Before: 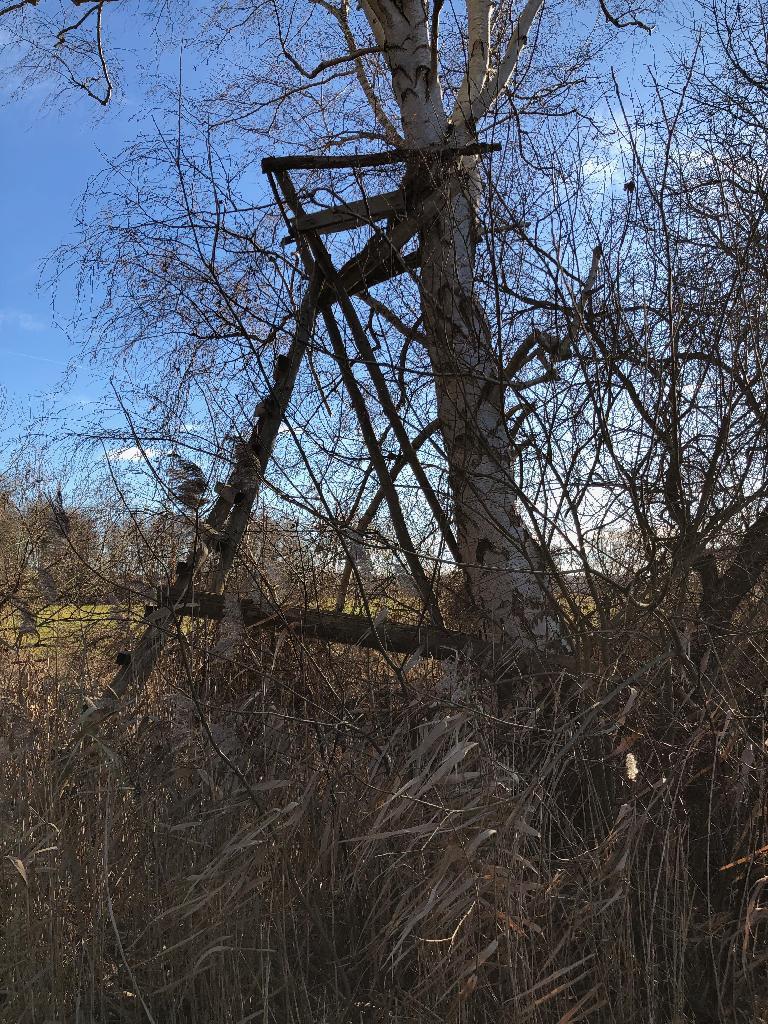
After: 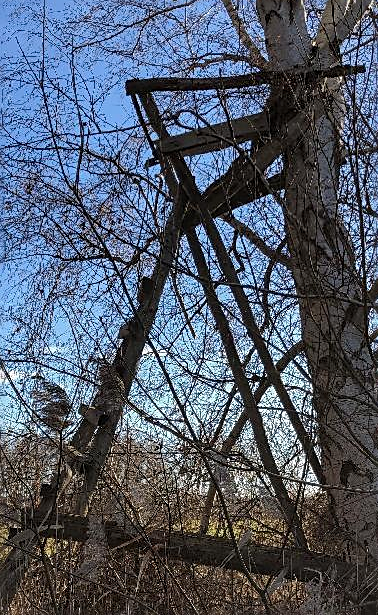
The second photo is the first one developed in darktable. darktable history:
sharpen: on, module defaults
local contrast: on, module defaults
crop: left 17.835%, top 7.675%, right 32.881%, bottom 32.213%
